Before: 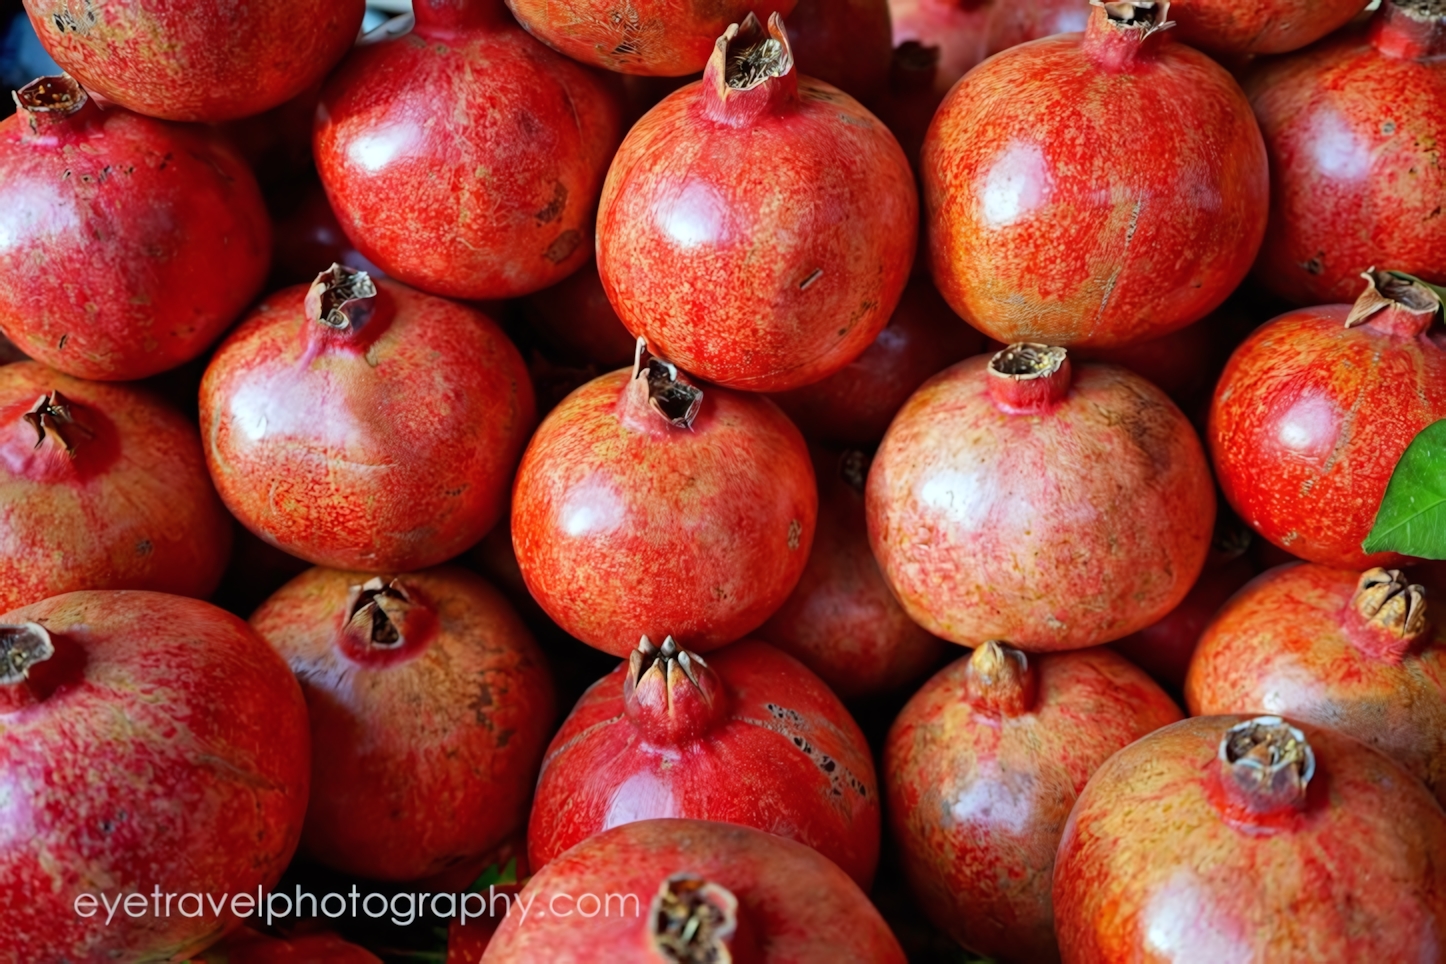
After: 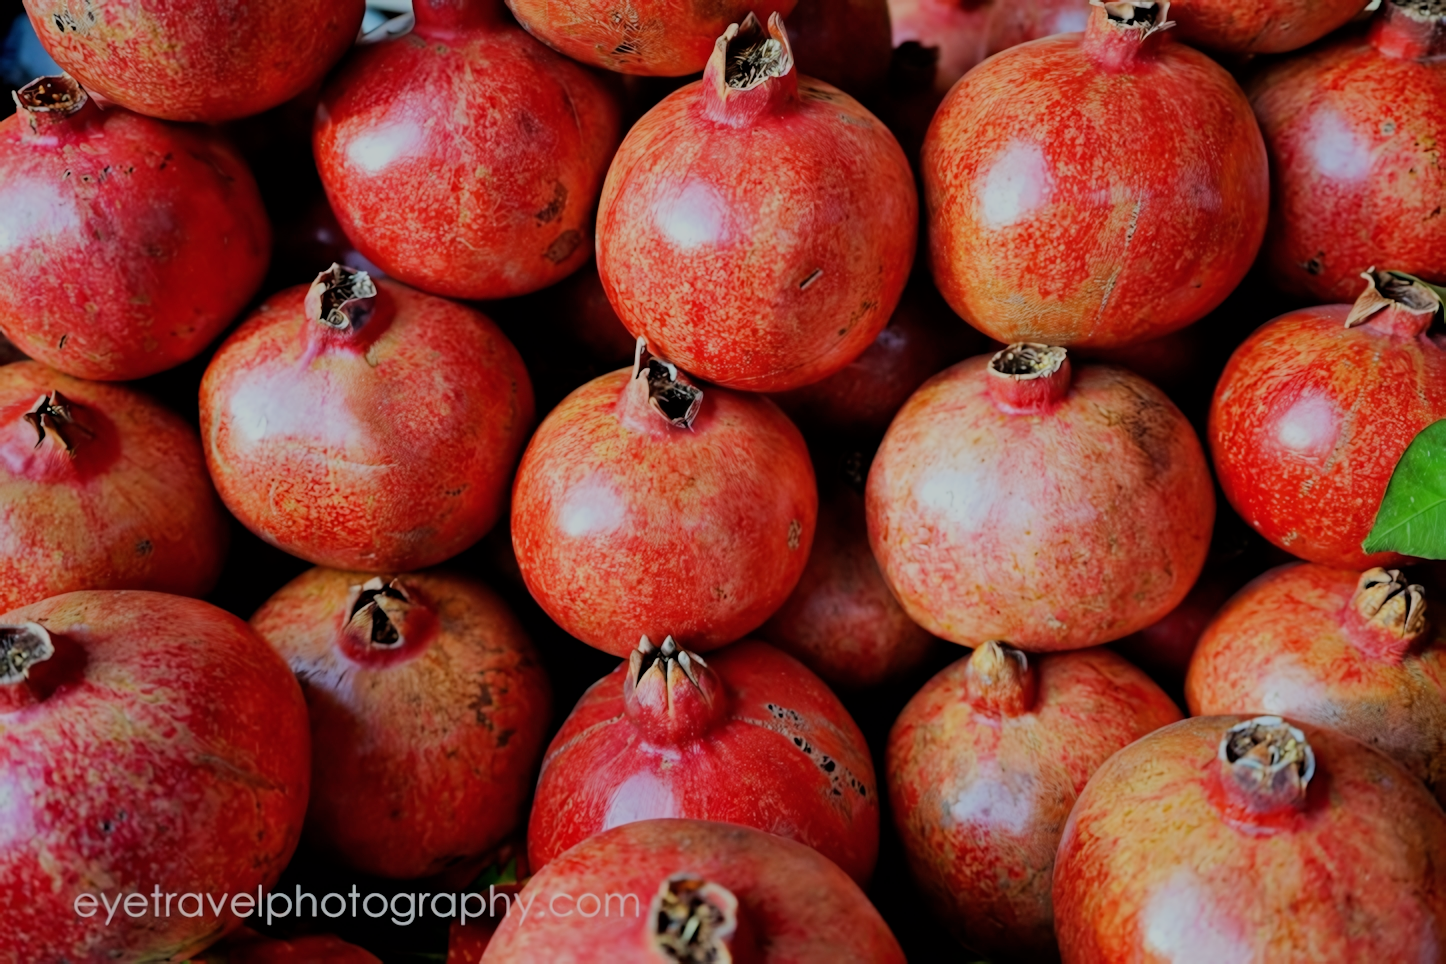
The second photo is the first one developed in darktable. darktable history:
filmic rgb: black relative exposure -6.06 EV, white relative exposure 6.97 EV, threshold 5.94 EV, hardness 2.25, iterations of high-quality reconstruction 0, enable highlight reconstruction true
